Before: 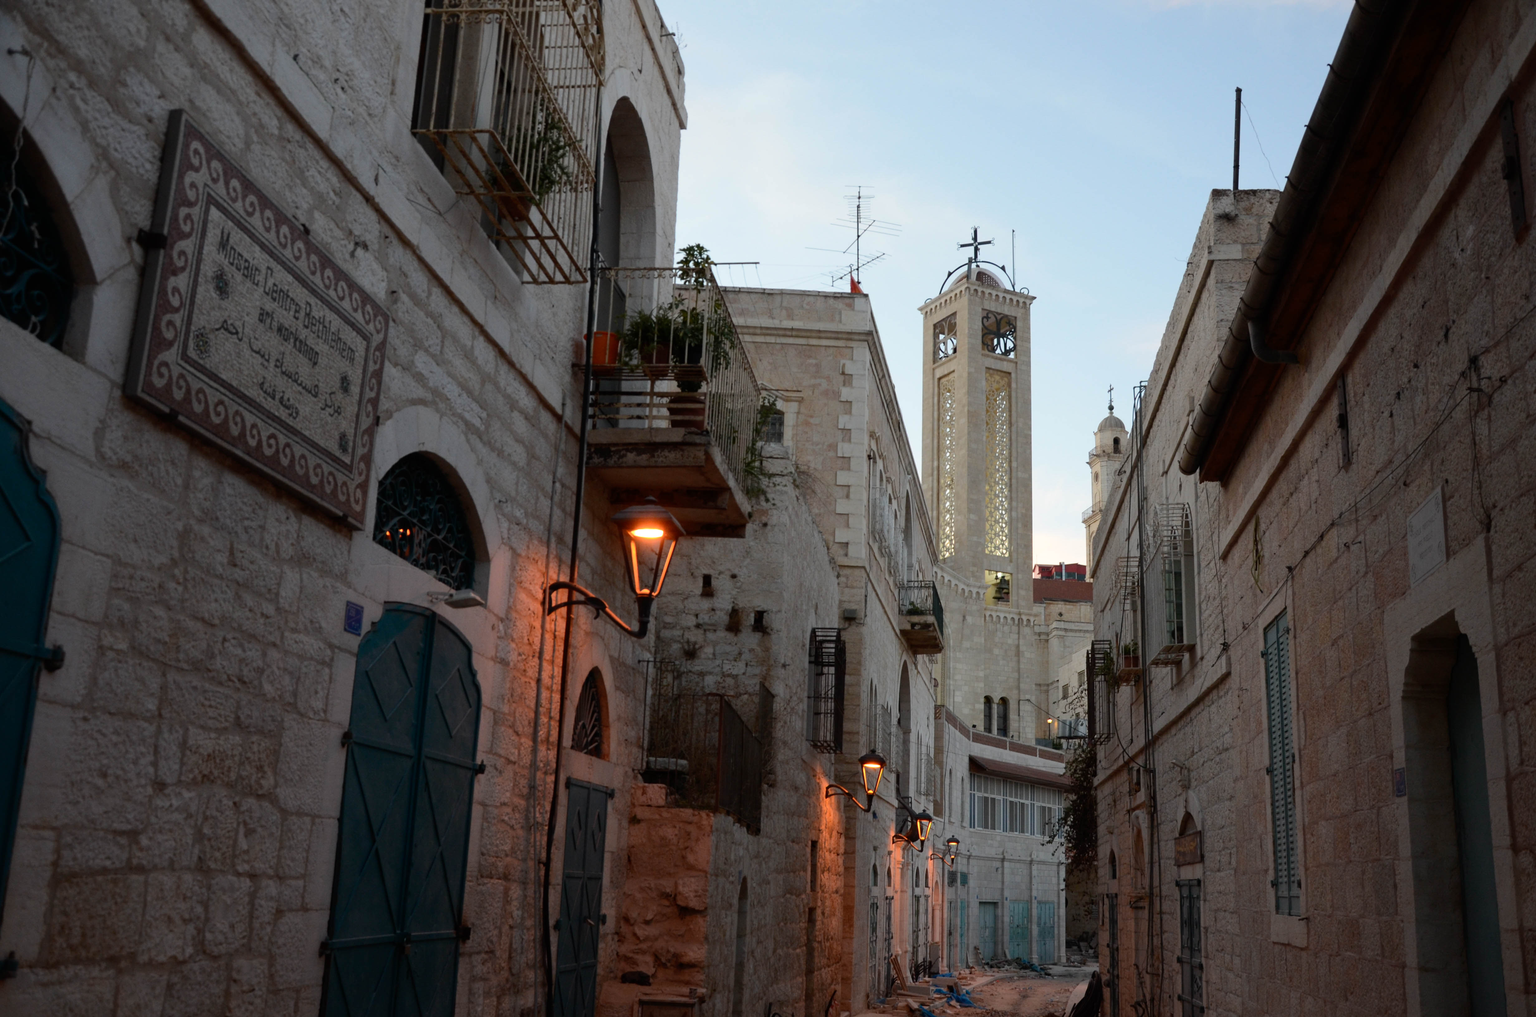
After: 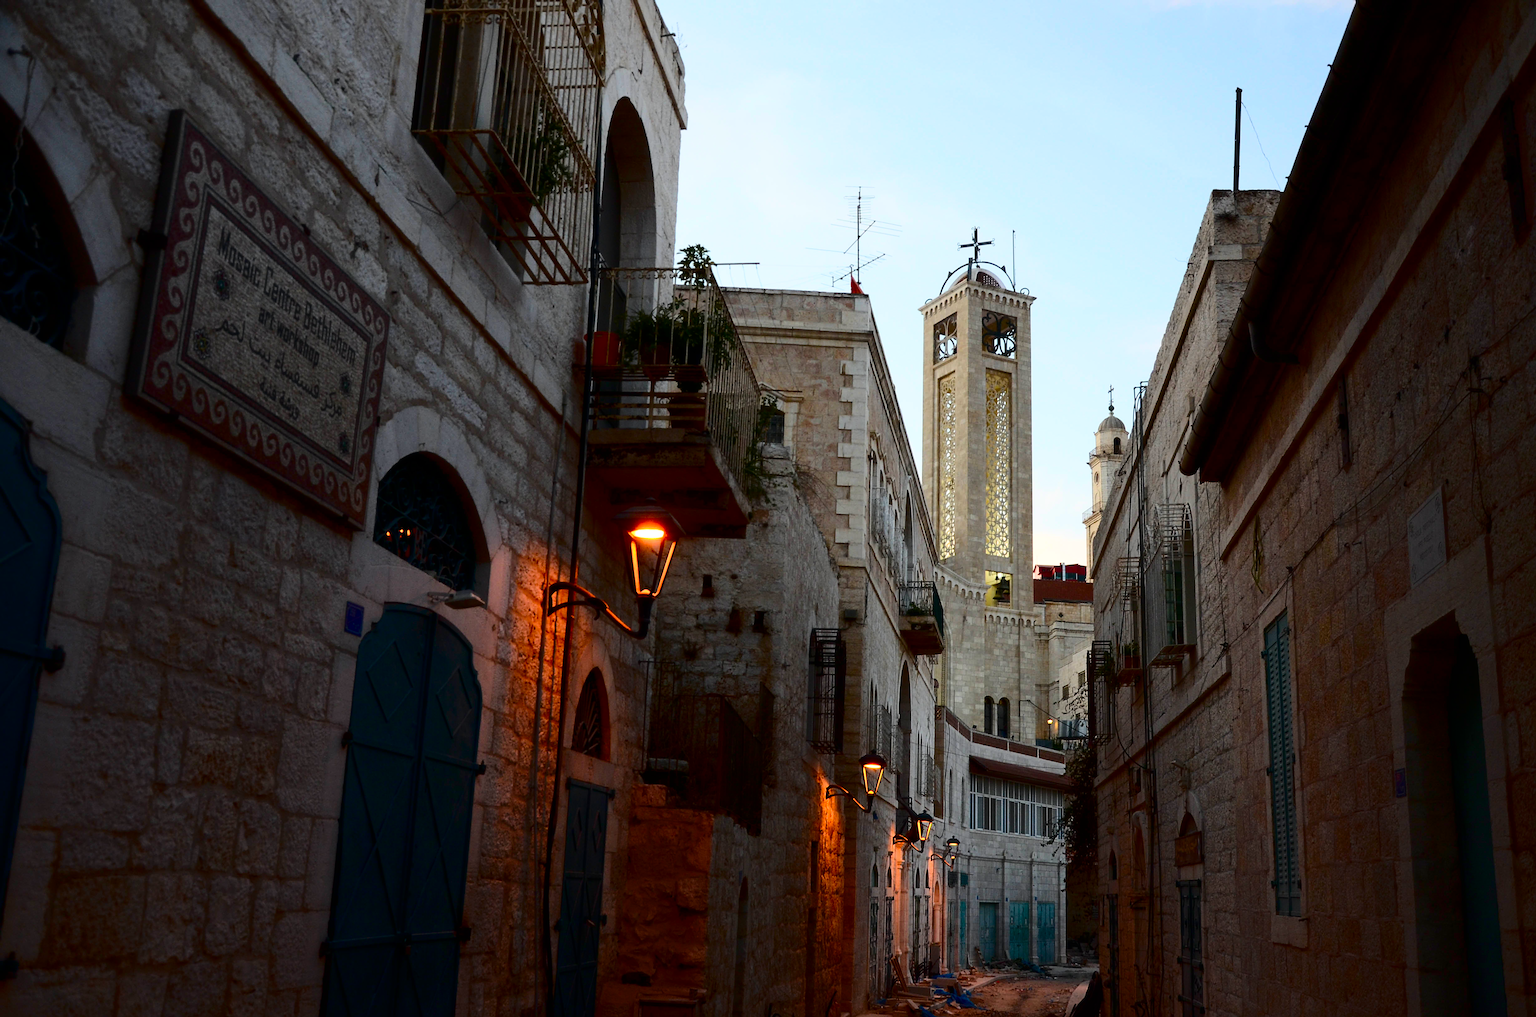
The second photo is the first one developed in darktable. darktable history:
contrast brightness saturation: contrast 0.332, brightness -0.071, saturation 0.169
sharpen: on, module defaults
velvia: strength 32.44%, mid-tones bias 0.202
haze removal: strength -0.102, compatibility mode true, adaptive false
